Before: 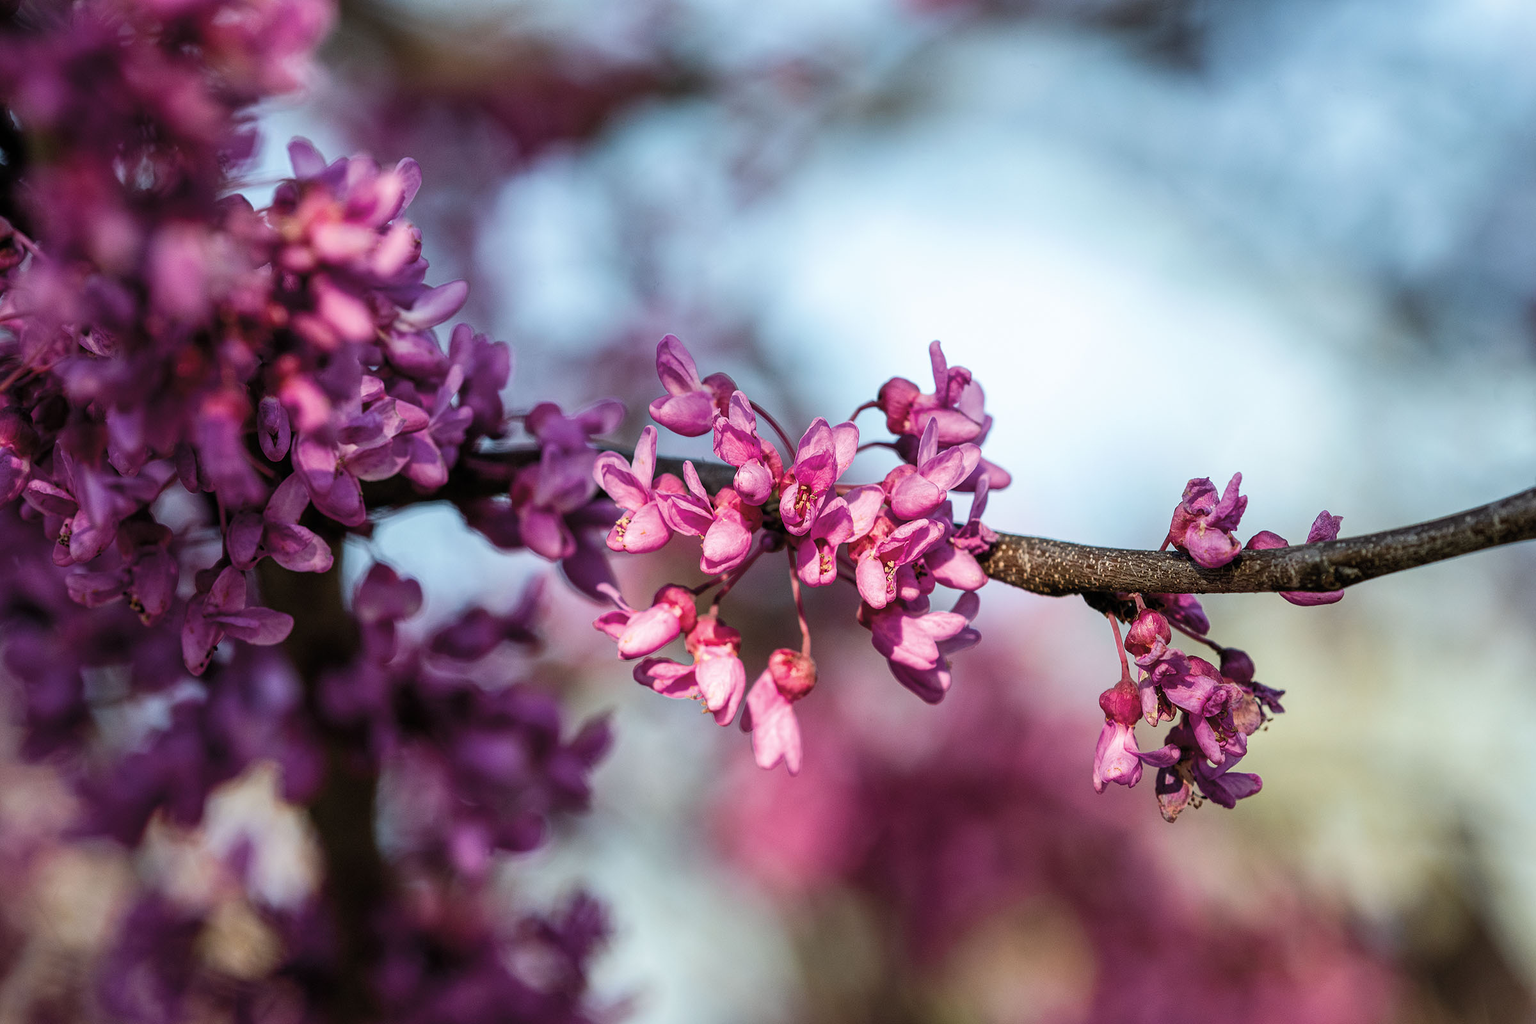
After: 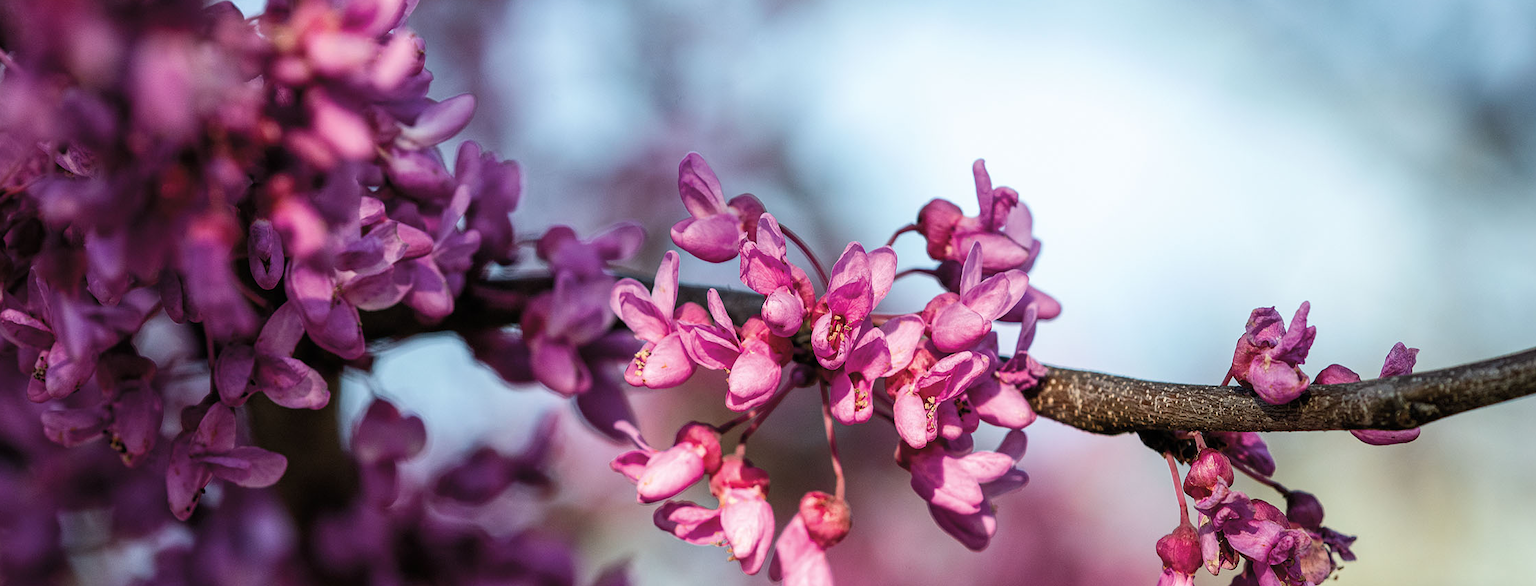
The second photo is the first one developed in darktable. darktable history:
crop: left 1.822%, top 18.888%, right 5.462%, bottom 27.932%
